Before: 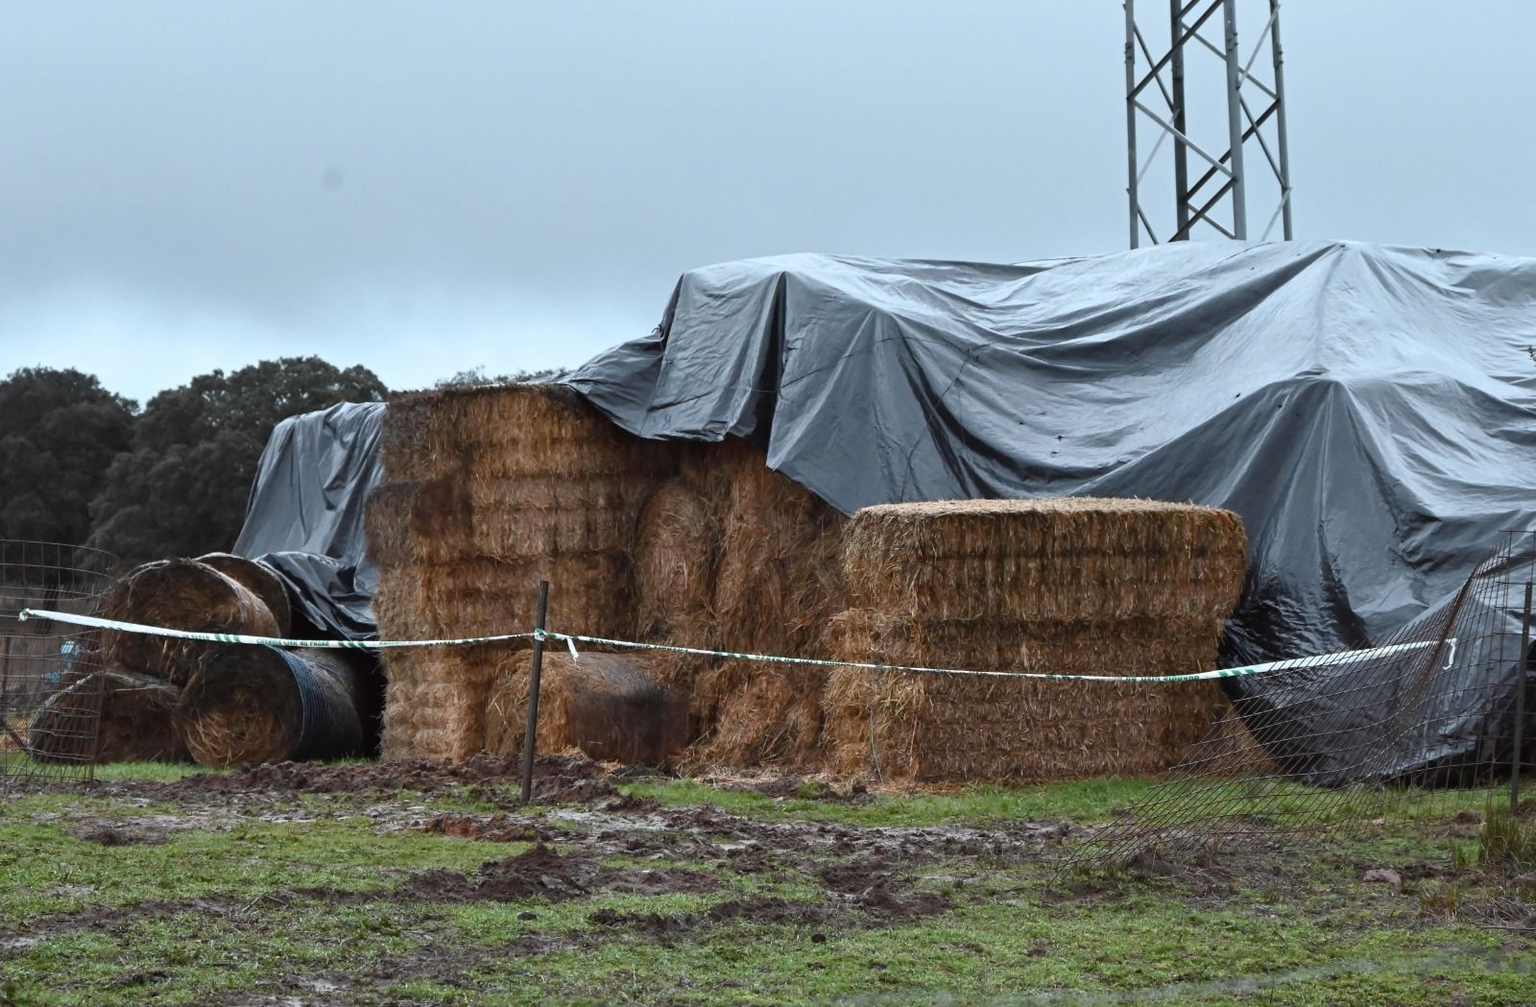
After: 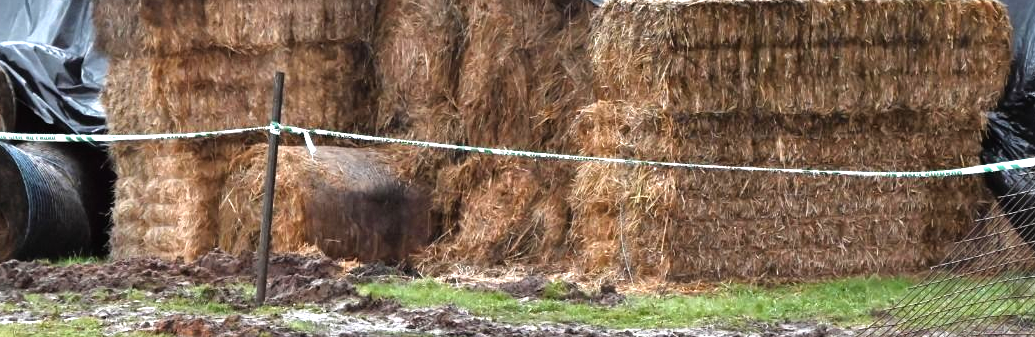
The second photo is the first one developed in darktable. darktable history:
crop: left 17.983%, top 50.865%, right 17.278%, bottom 16.942%
tone equalizer: -8 EV -0.73 EV, -7 EV -0.736 EV, -6 EV -0.617 EV, -5 EV -0.387 EV, -3 EV 0.383 EV, -2 EV 0.6 EV, -1 EV 0.679 EV, +0 EV 0.76 EV
exposure: exposure 0.652 EV, compensate highlight preservation false
